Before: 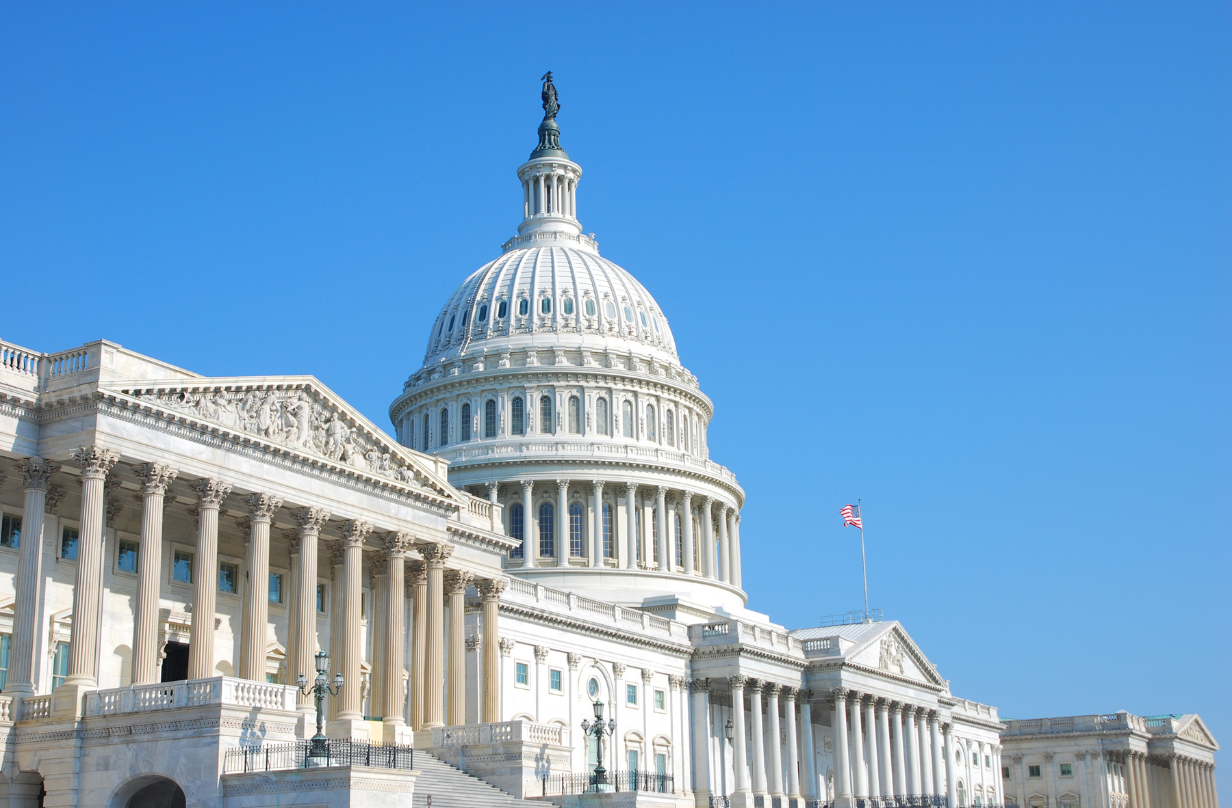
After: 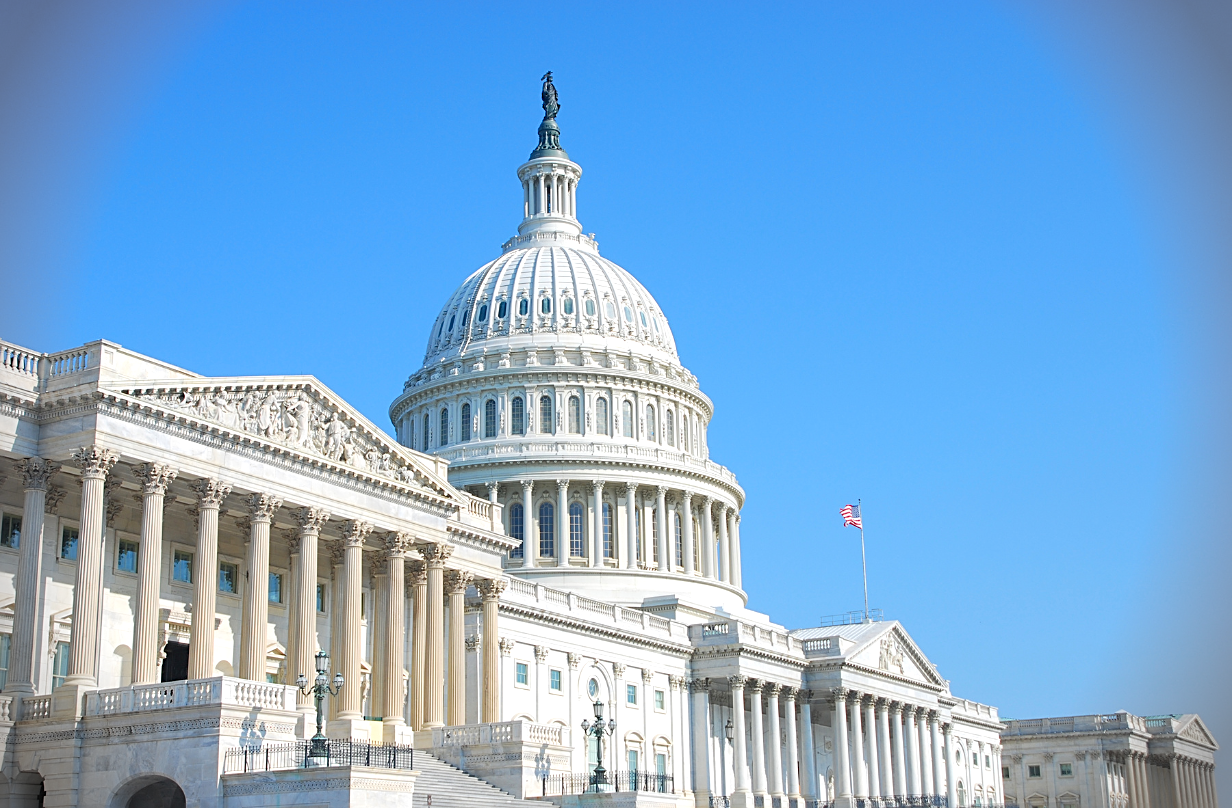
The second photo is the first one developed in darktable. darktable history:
sharpen: on, module defaults
levels: black 0.028%, levels [0, 0.478, 1]
exposure: exposure 0.129 EV, compensate highlight preservation false
vignetting: fall-off start 87.87%, fall-off radius 25.39%
